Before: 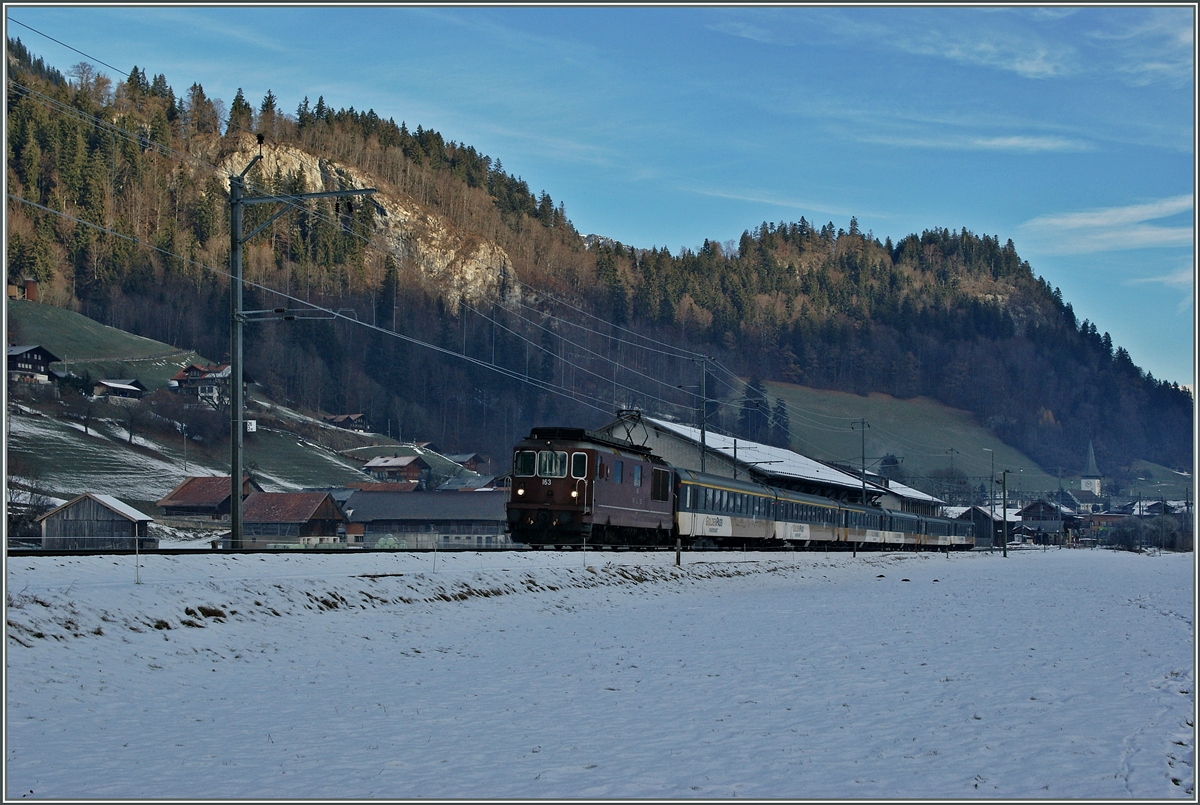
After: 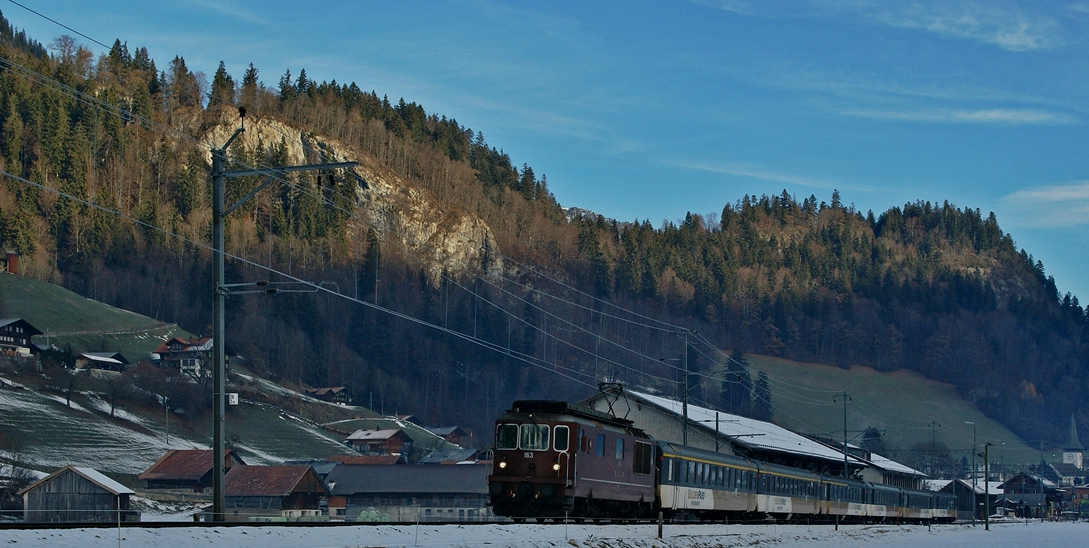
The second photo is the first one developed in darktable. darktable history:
crop: left 1.571%, top 3.381%, right 7.638%, bottom 28.46%
exposure: exposure -0.304 EV, compensate highlight preservation false
contrast brightness saturation: contrast 0.039, saturation 0.151
